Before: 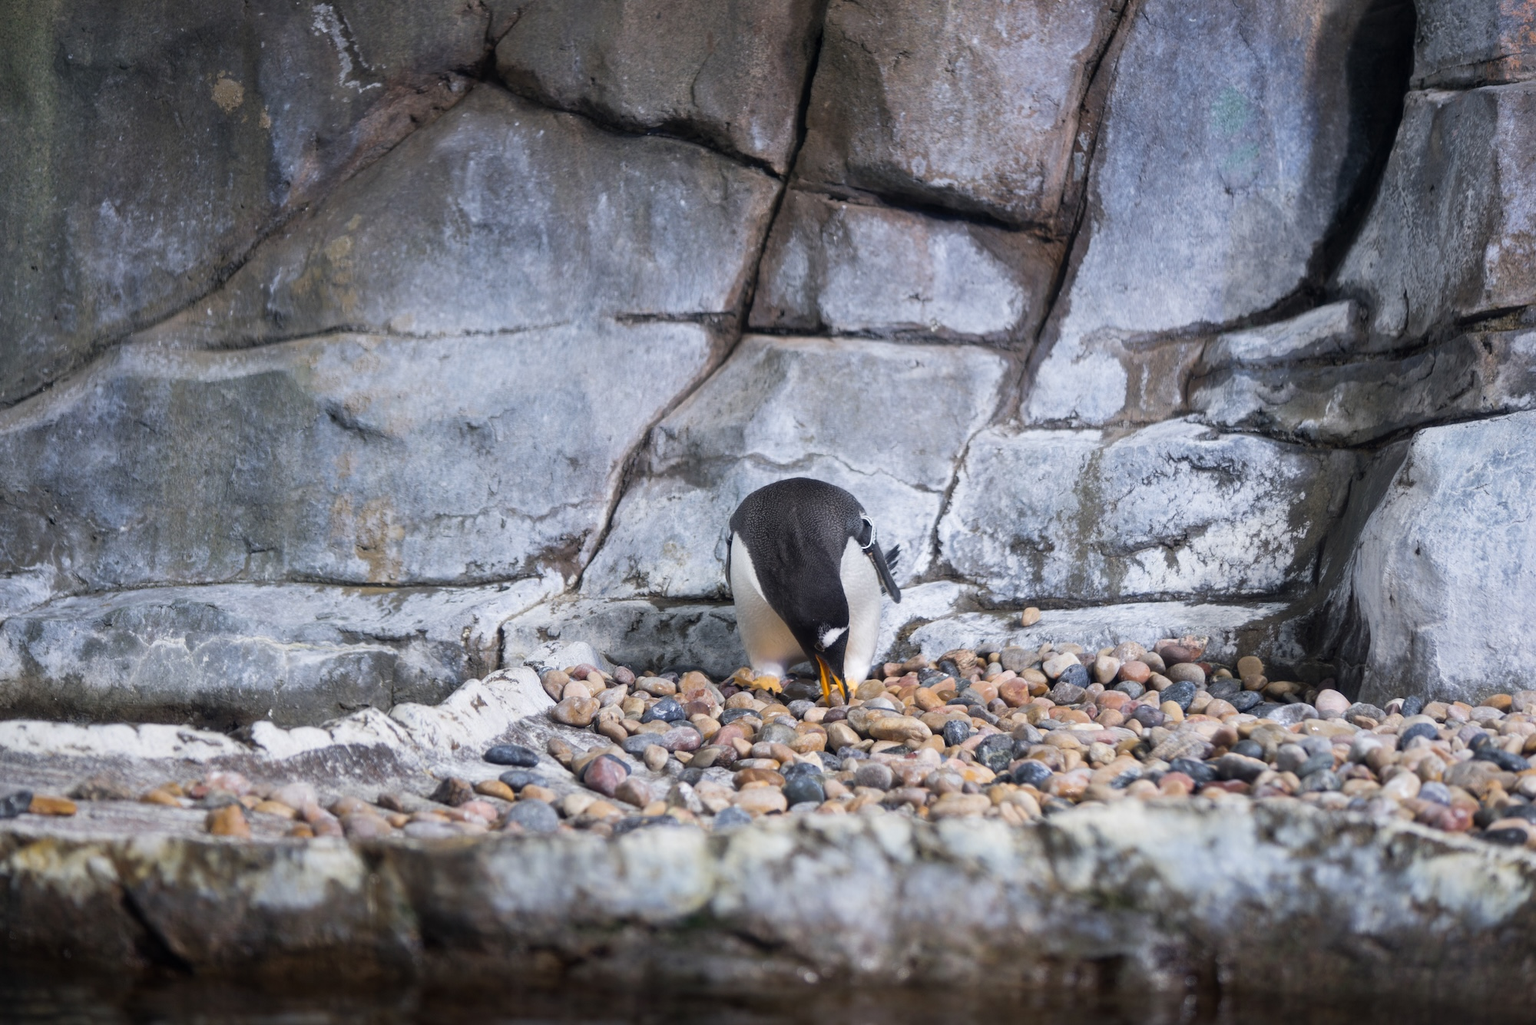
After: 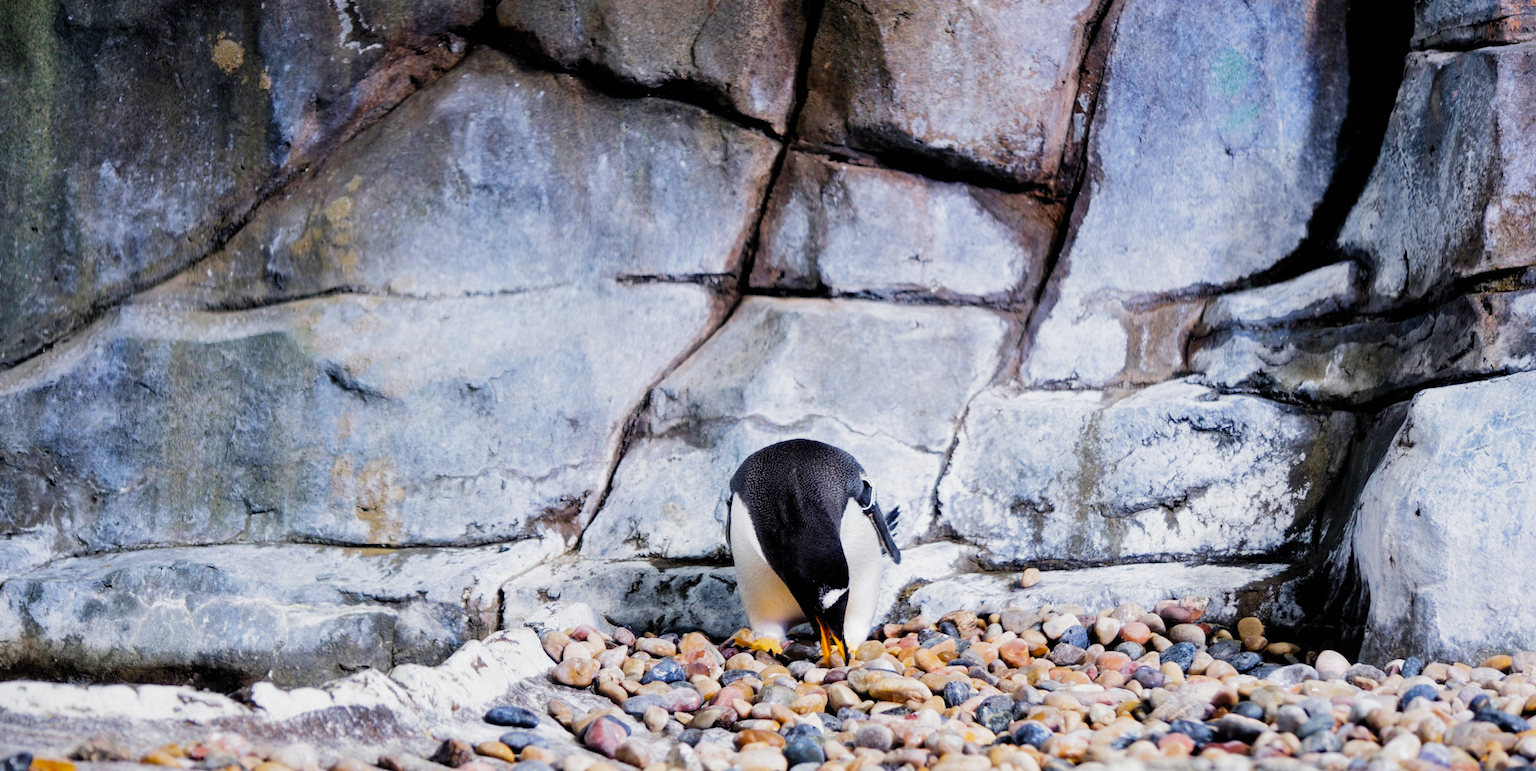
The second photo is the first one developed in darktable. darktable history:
color balance rgb: power › luminance 1.611%, perceptual saturation grading › global saturation 31.213%, perceptual brilliance grading › mid-tones 10.92%, perceptual brilliance grading › shadows 14.77%
filmic rgb: black relative exposure -3.98 EV, white relative exposure 2.98 EV, hardness 3.01, contrast 1.501, preserve chrominance no, color science v3 (2019), use custom middle-gray values true
crop: top 3.832%, bottom 20.93%
